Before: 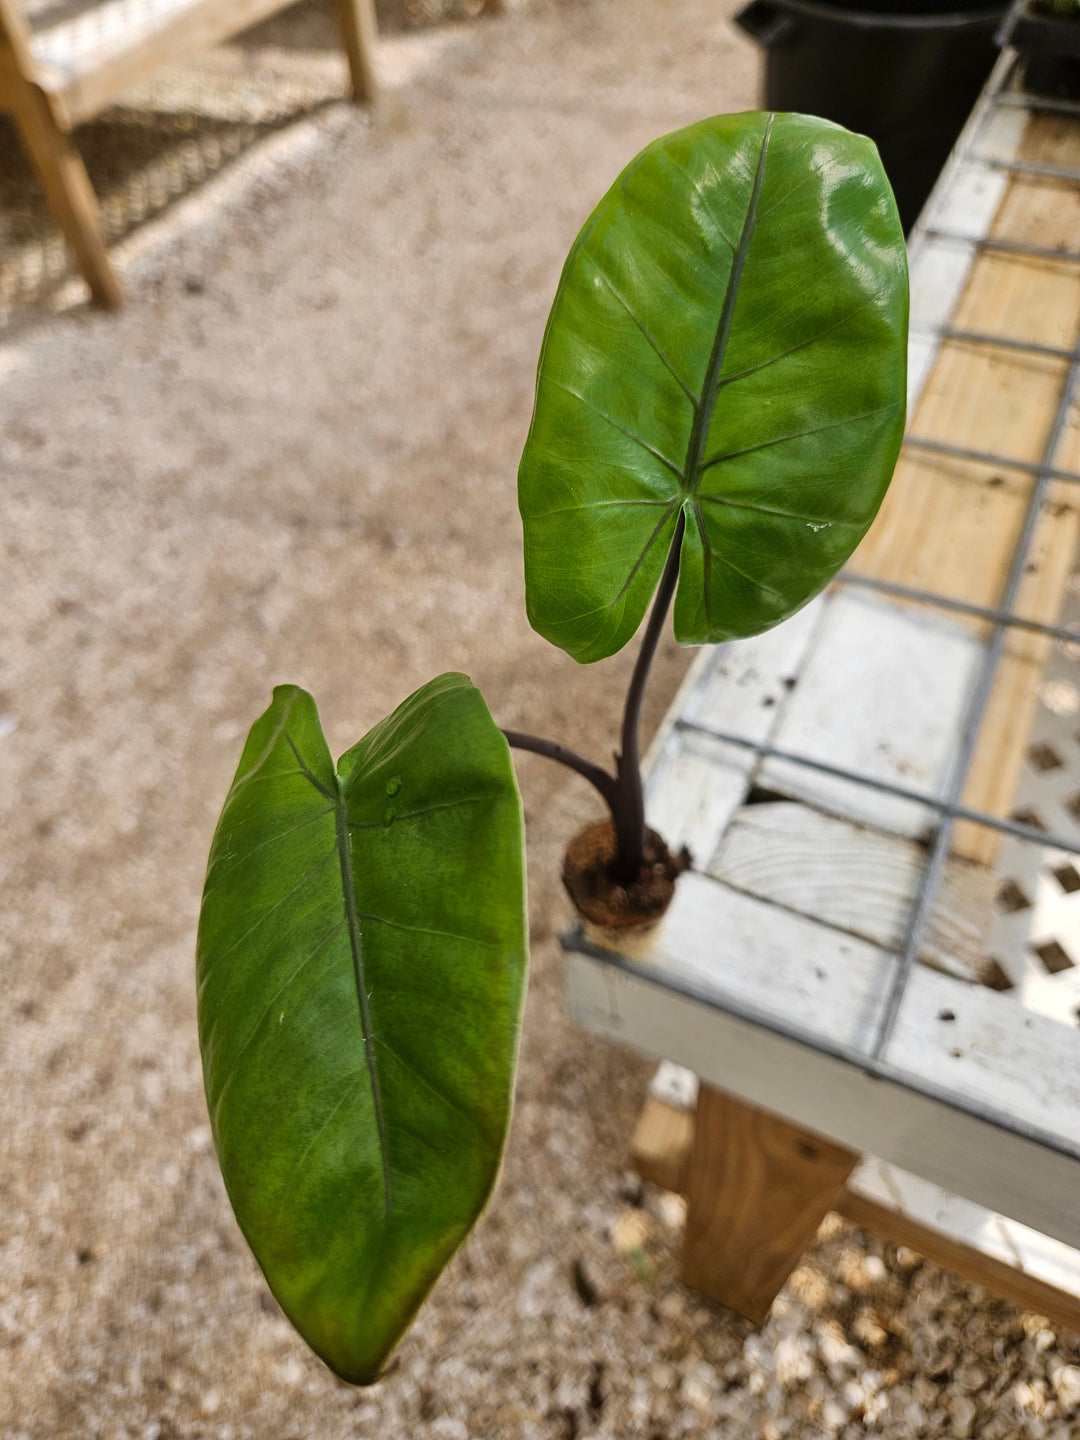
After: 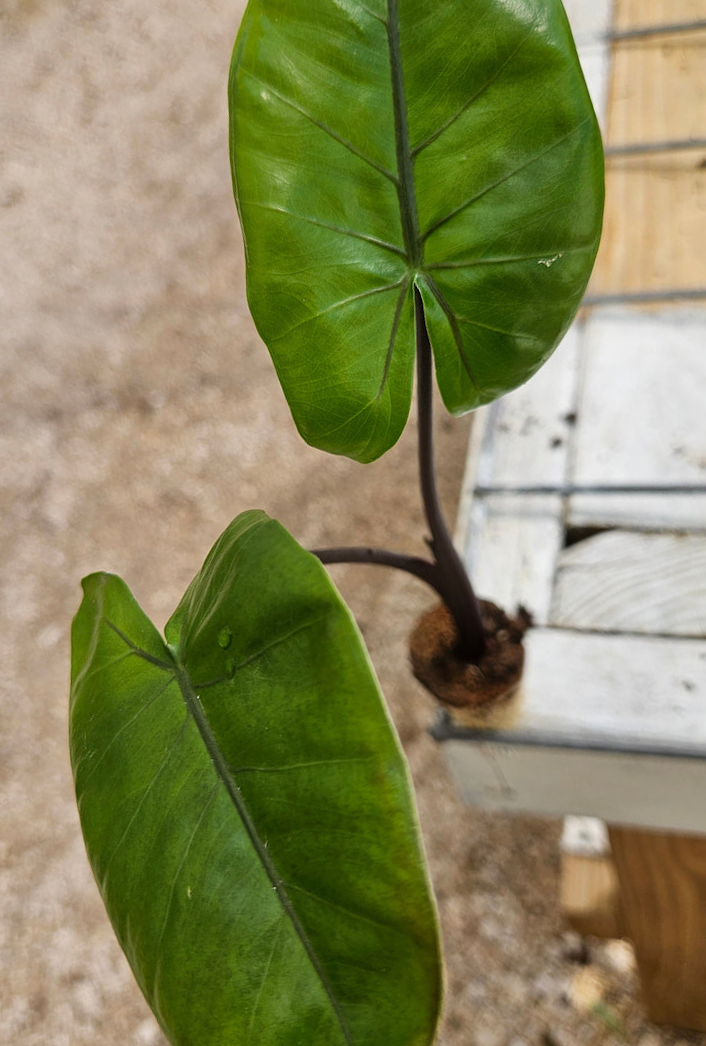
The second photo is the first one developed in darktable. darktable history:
crop and rotate: angle 17.81°, left 6.81%, right 4.284%, bottom 1.158%
